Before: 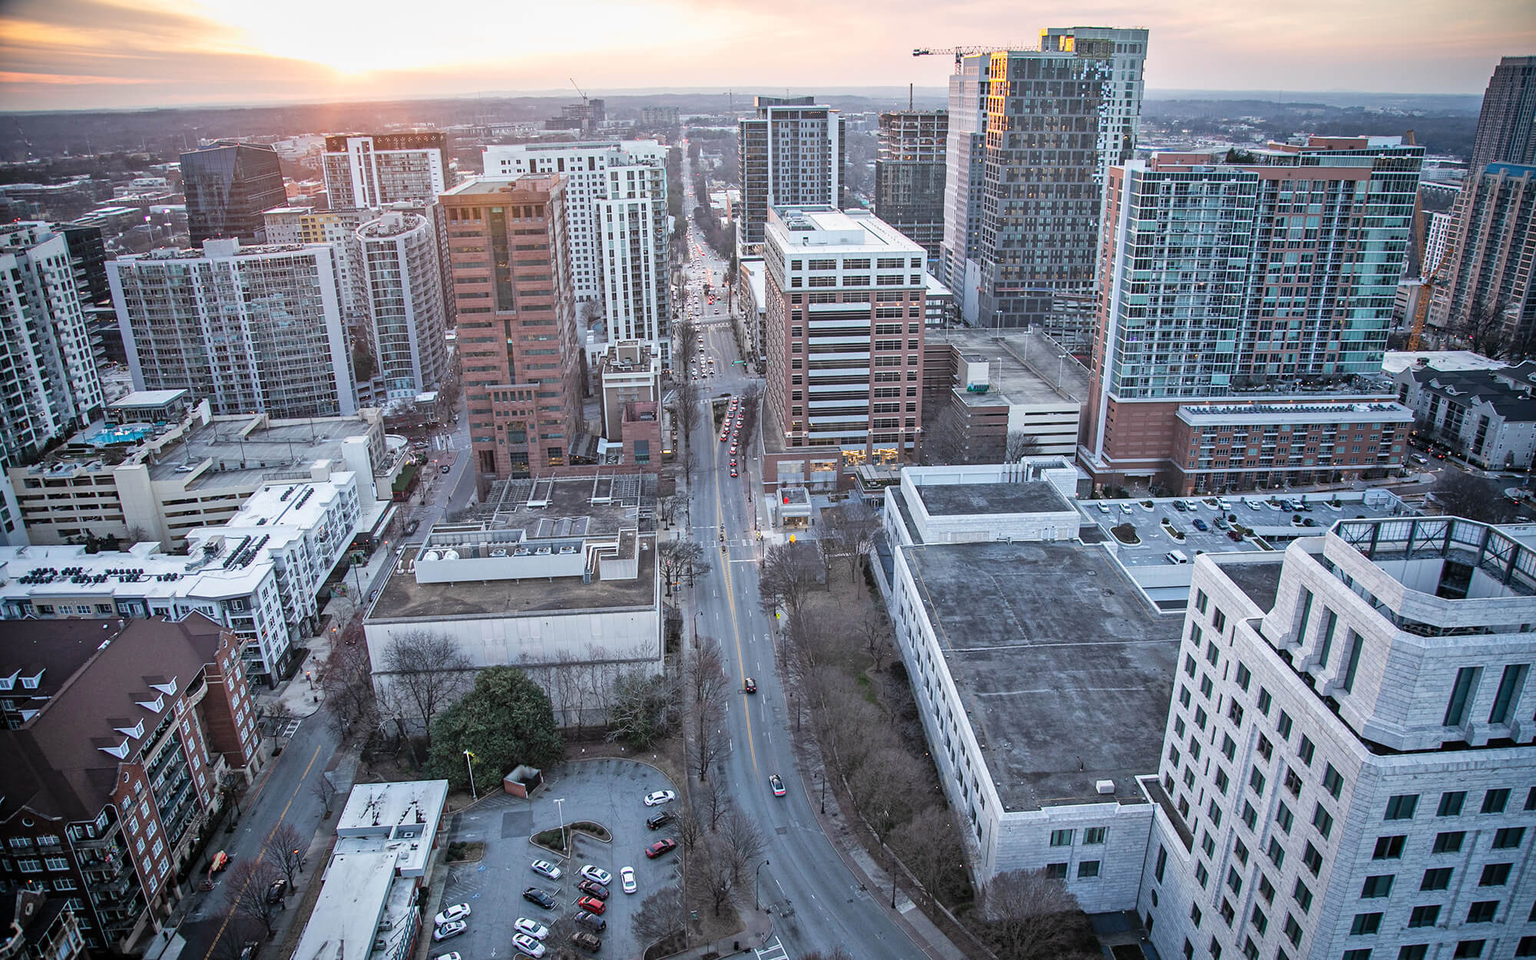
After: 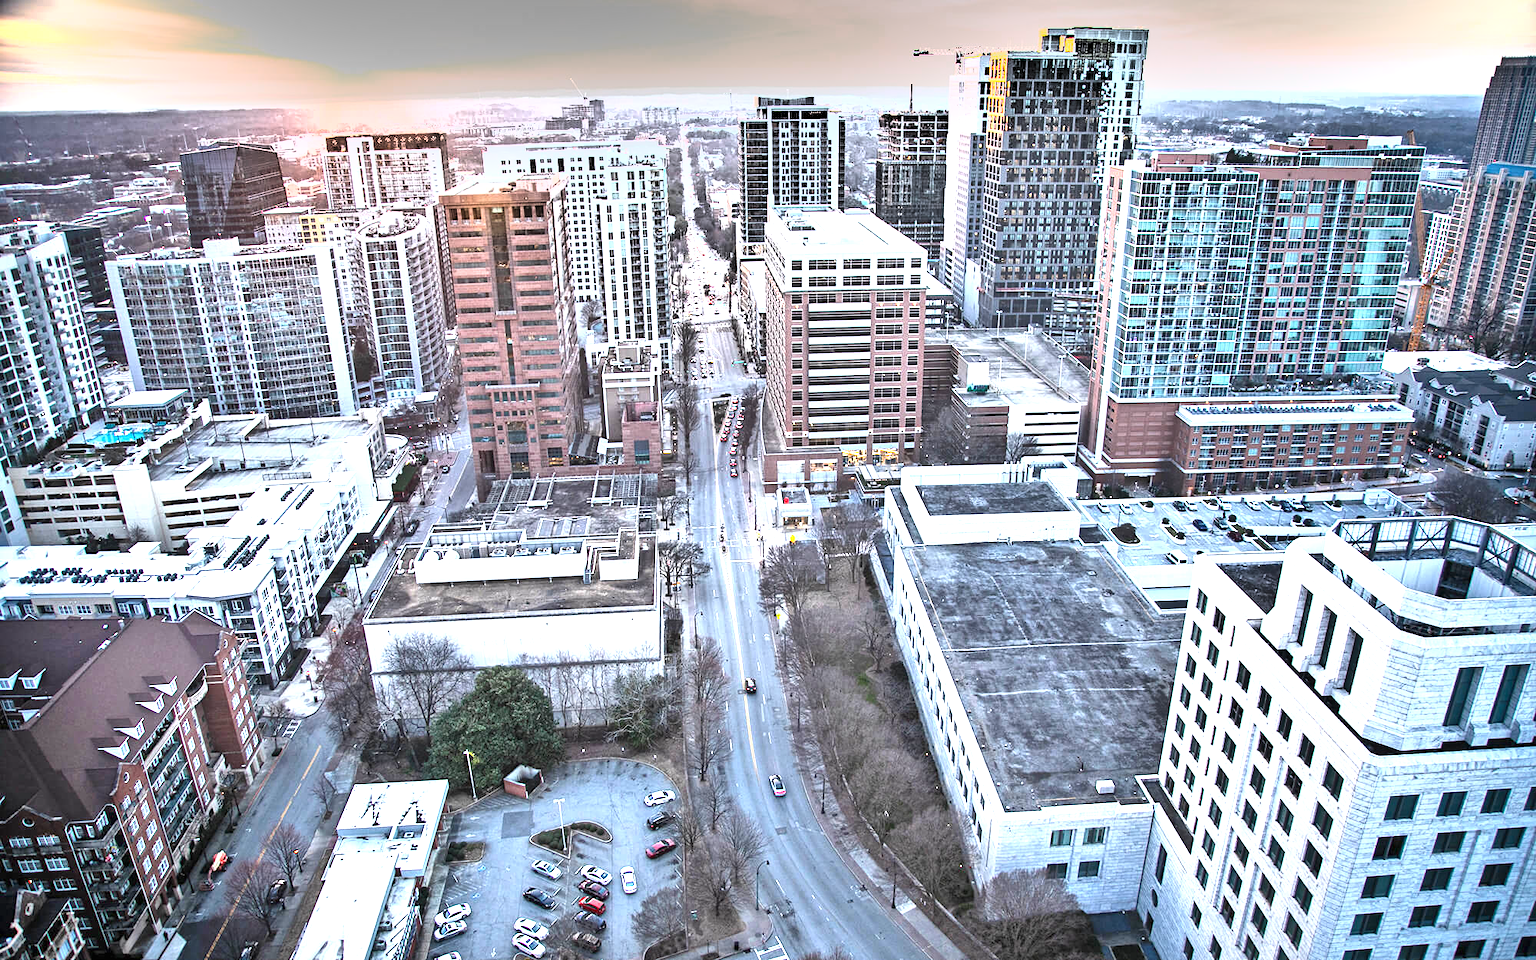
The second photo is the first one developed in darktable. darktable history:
exposure: black level correction 0, exposure 1.55 EV, compensate exposure bias true, compensate highlight preservation false
shadows and highlights: highlights color adjustment 0%, soften with gaussian
